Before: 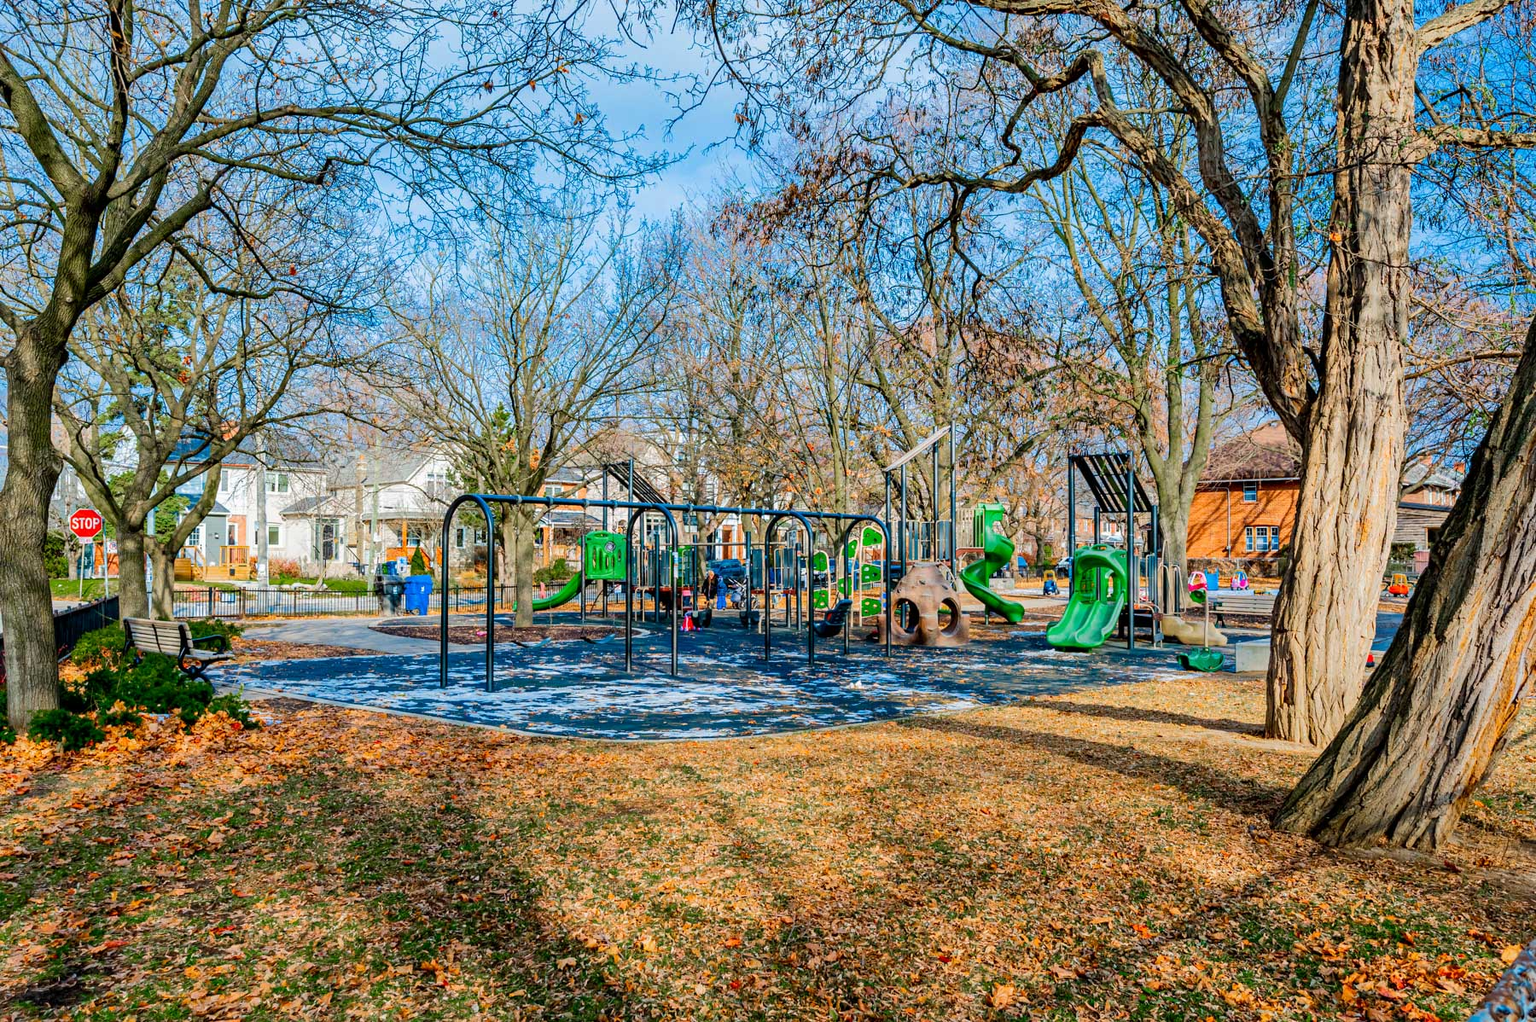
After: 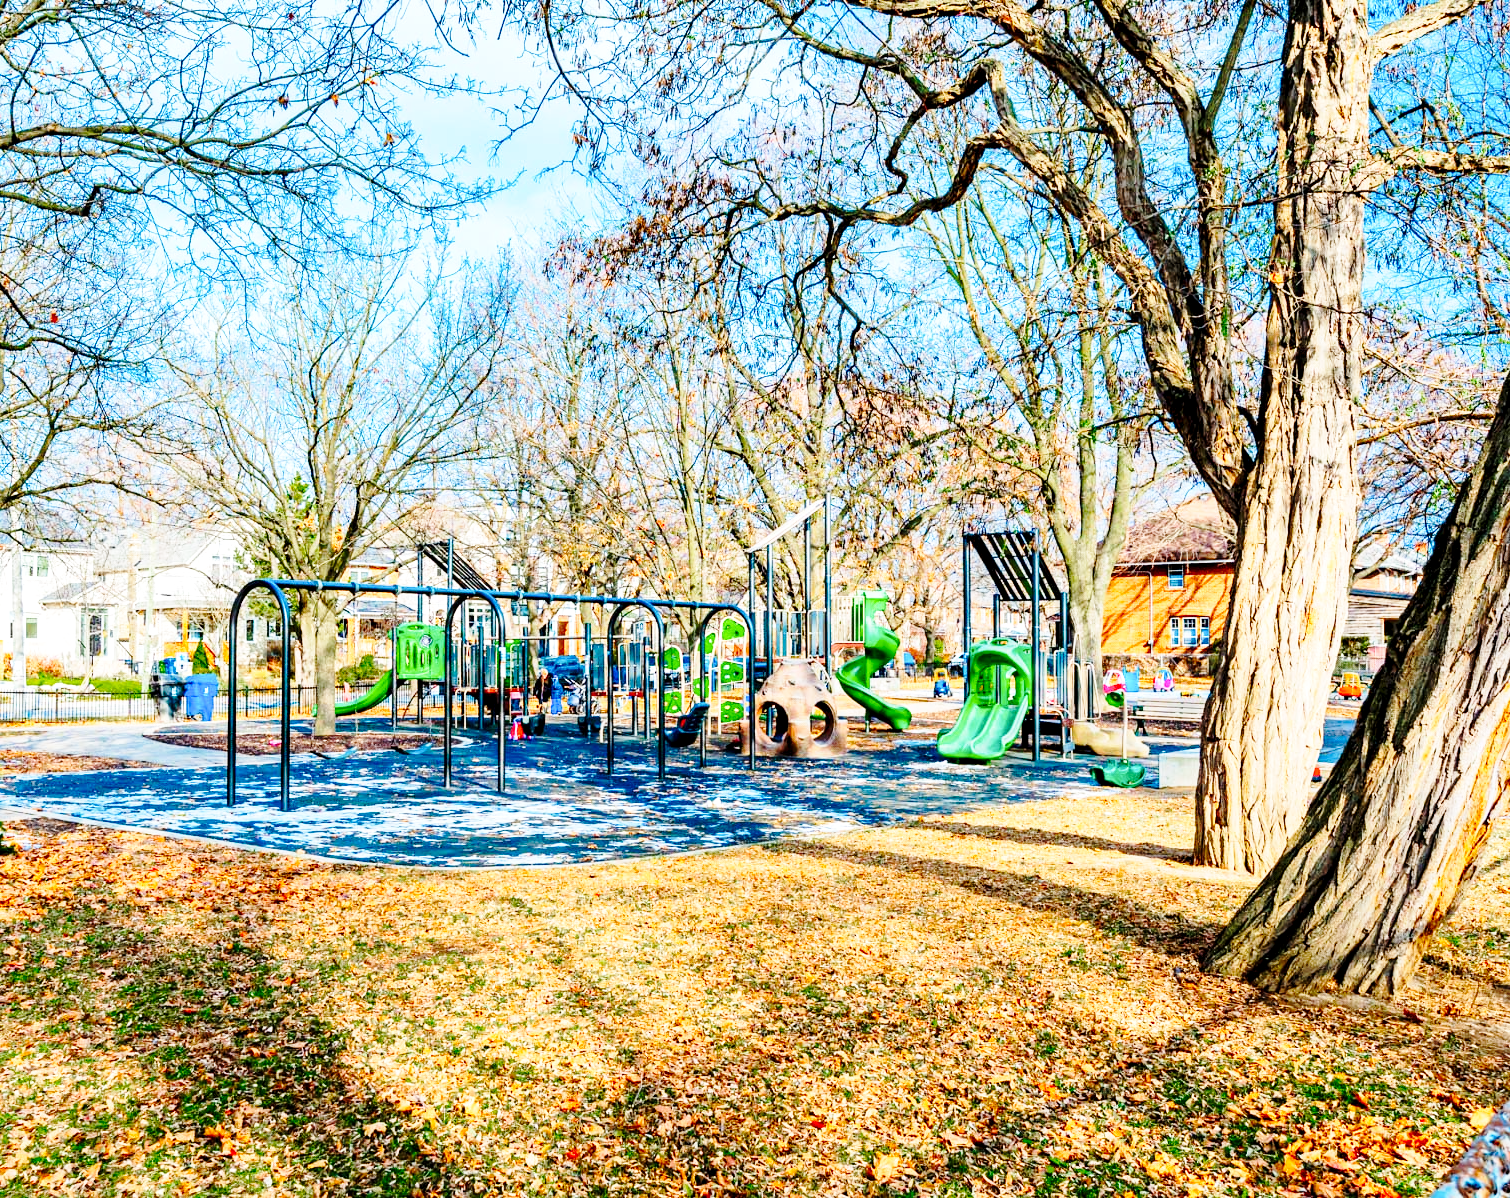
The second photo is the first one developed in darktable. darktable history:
crop: left 16.069%
base curve: curves: ch0 [(0, 0) (0.032, 0.037) (0.105, 0.228) (0.435, 0.76) (0.856, 0.983) (1, 1)], preserve colors none
exposure: black level correction 0.003, exposure 0.384 EV, compensate highlight preservation false
